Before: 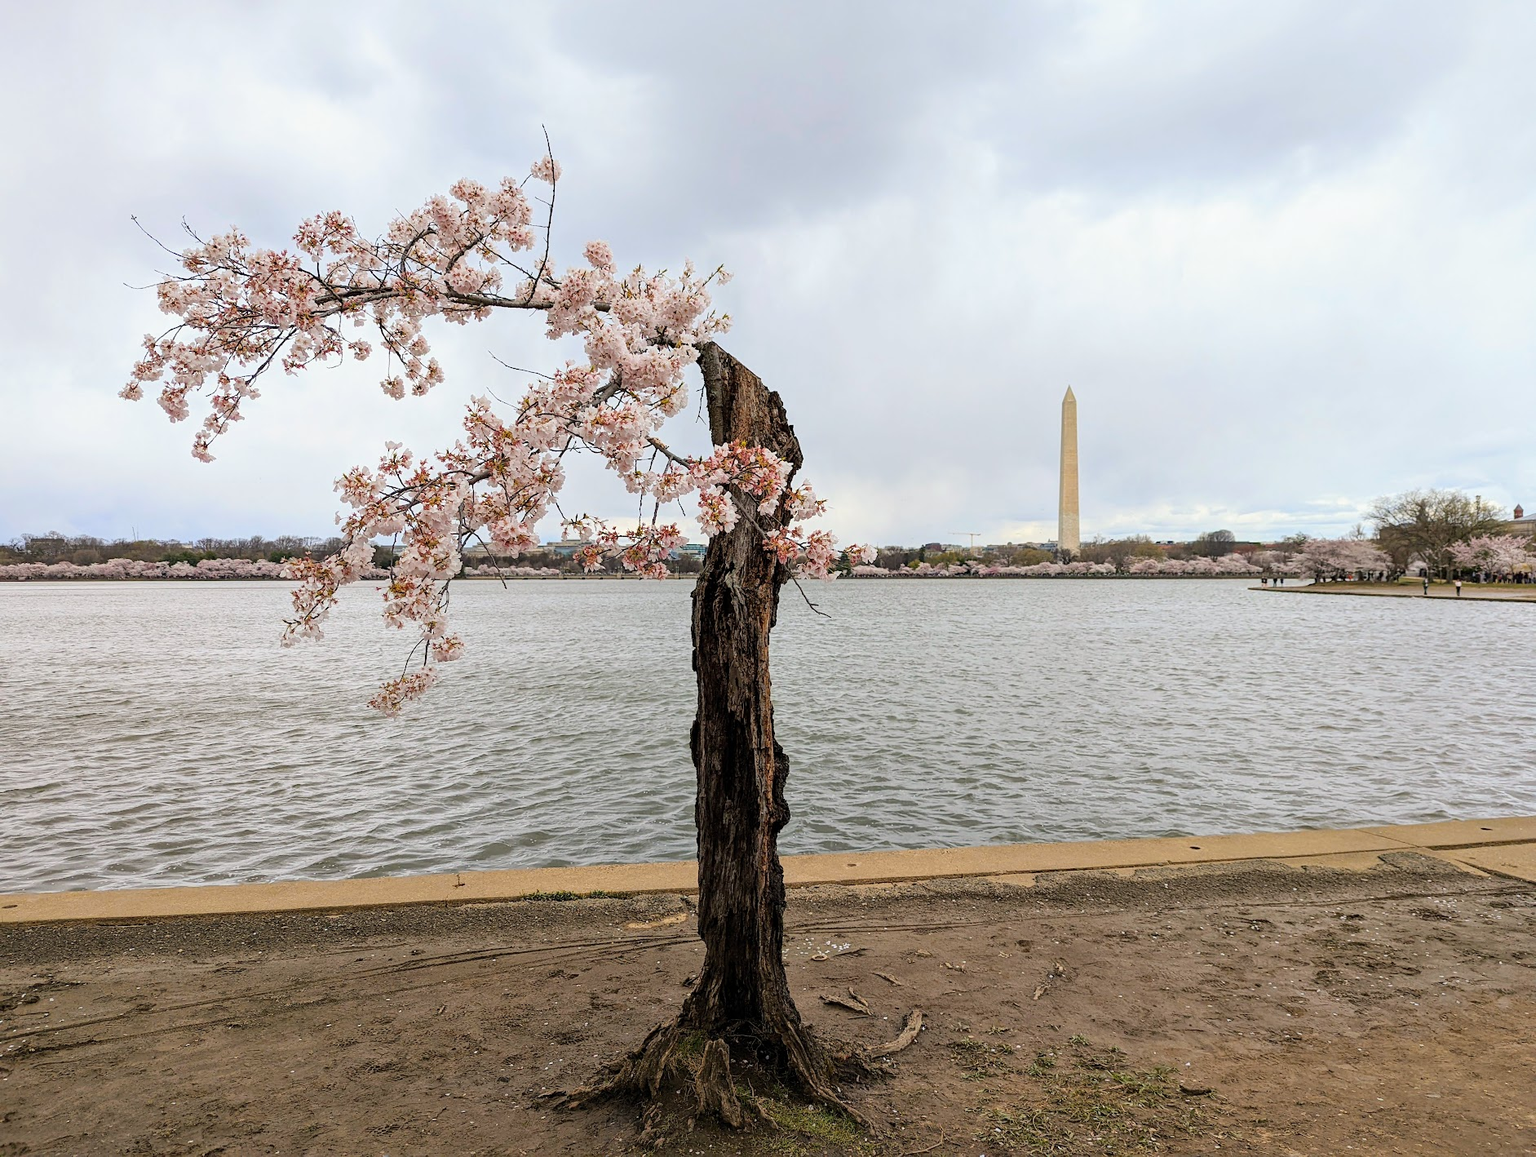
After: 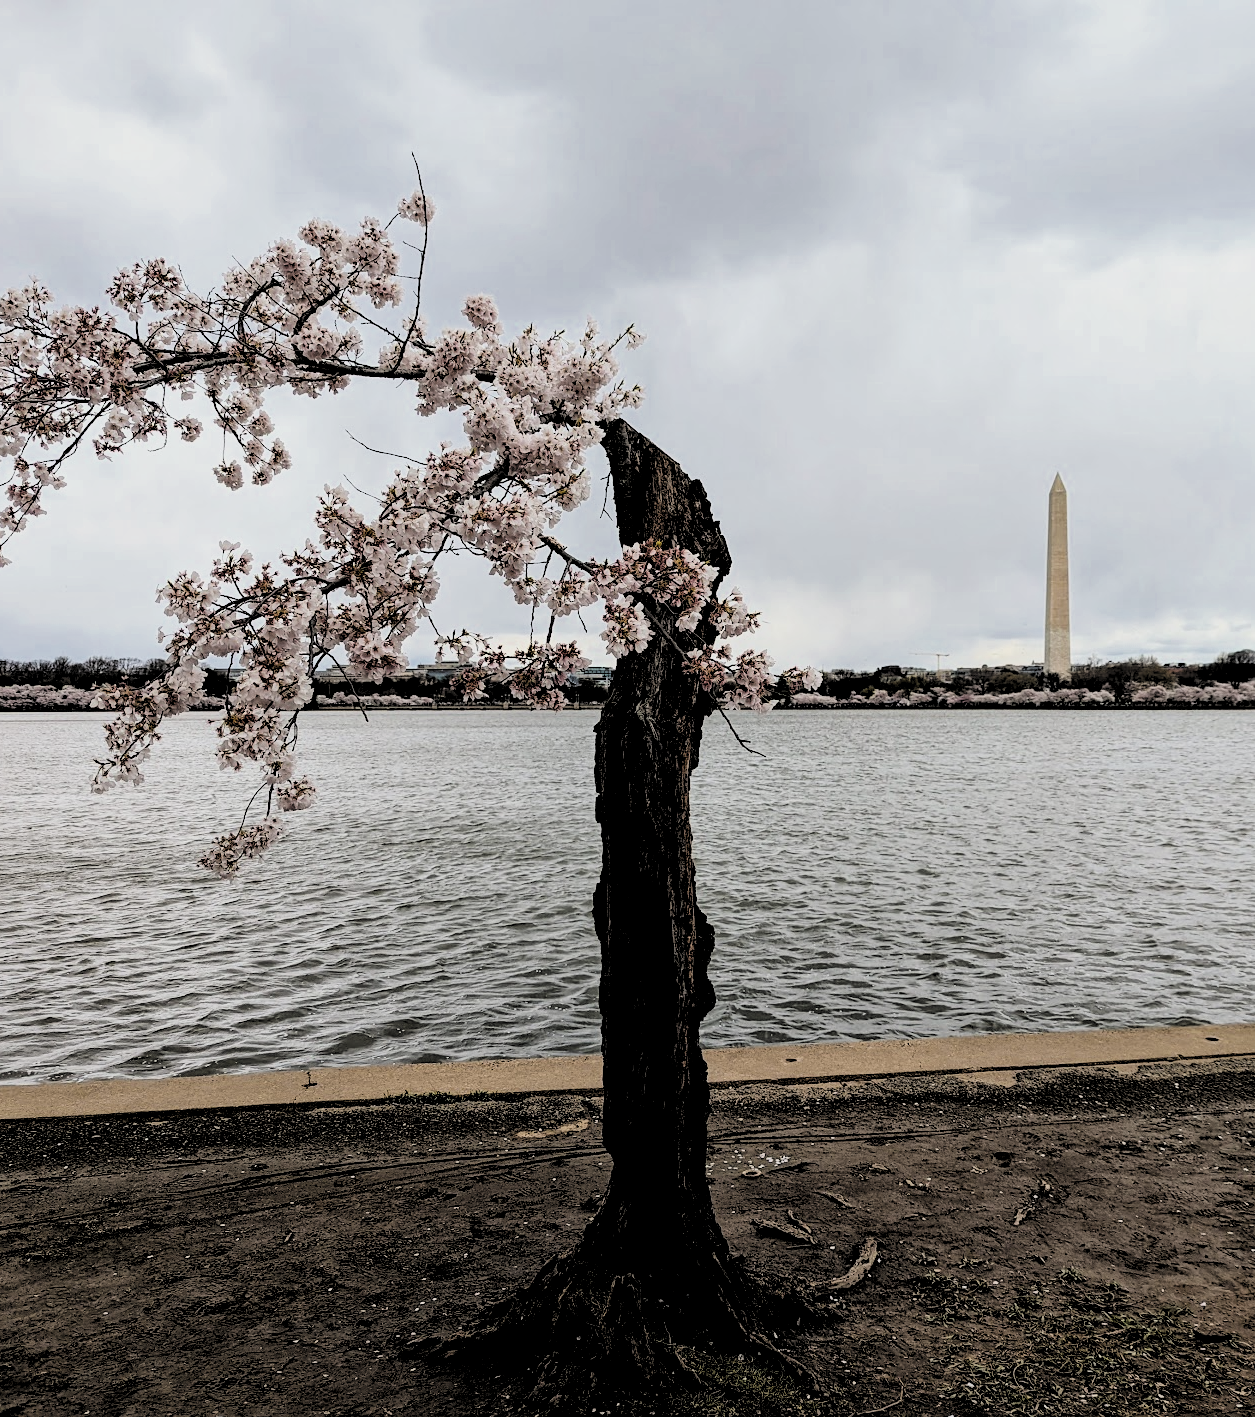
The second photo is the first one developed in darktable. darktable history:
filmic rgb: black relative exposure -7.65 EV, white relative exposure 4.56 EV, hardness 3.61
crop and rotate: left 13.537%, right 19.796%
exposure: black level correction 0, exposure 1.2 EV, compensate highlight preservation false
levels: levels [0.514, 0.759, 1]
local contrast: mode bilateral grid, contrast 20, coarseness 50, detail 120%, midtone range 0.2
